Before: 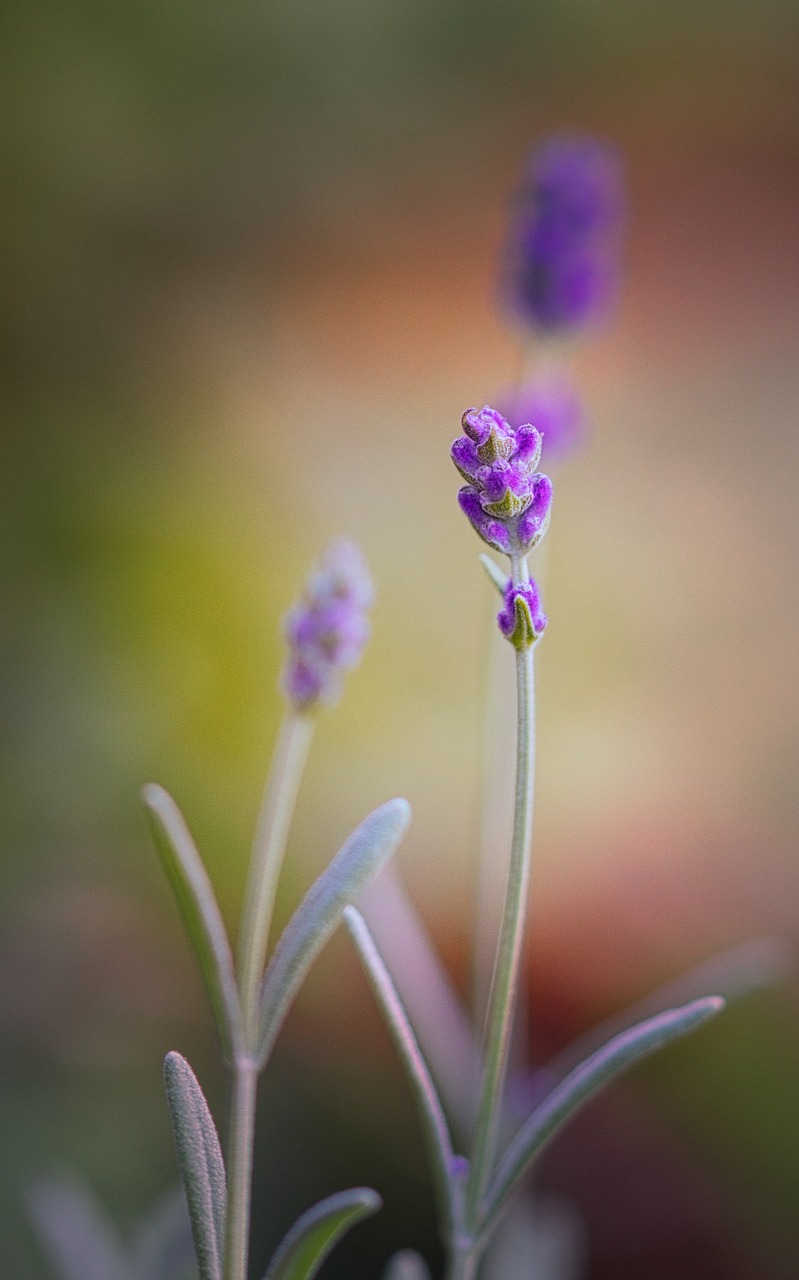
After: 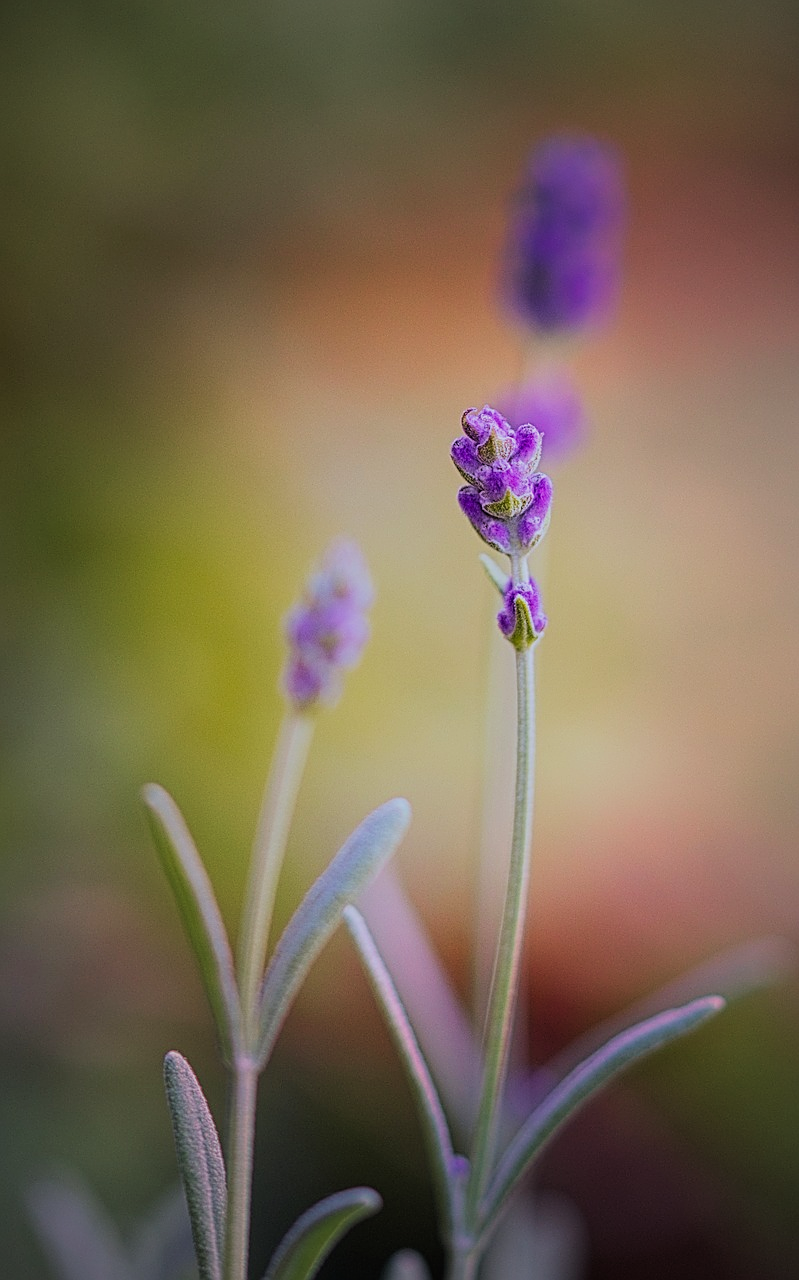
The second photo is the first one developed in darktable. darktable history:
velvia: on, module defaults
contrast brightness saturation: contrast 0.05
vignetting: fall-off radius 63.6%
sharpen: on, module defaults
filmic rgb: white relative exposure 3.8 EV, hardness 4.35
